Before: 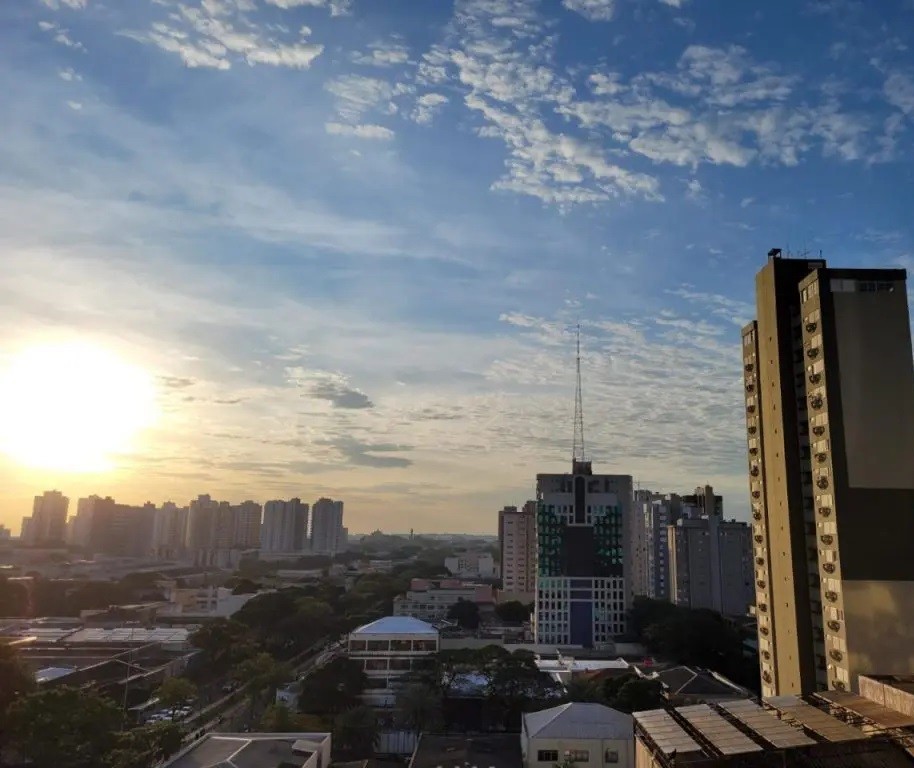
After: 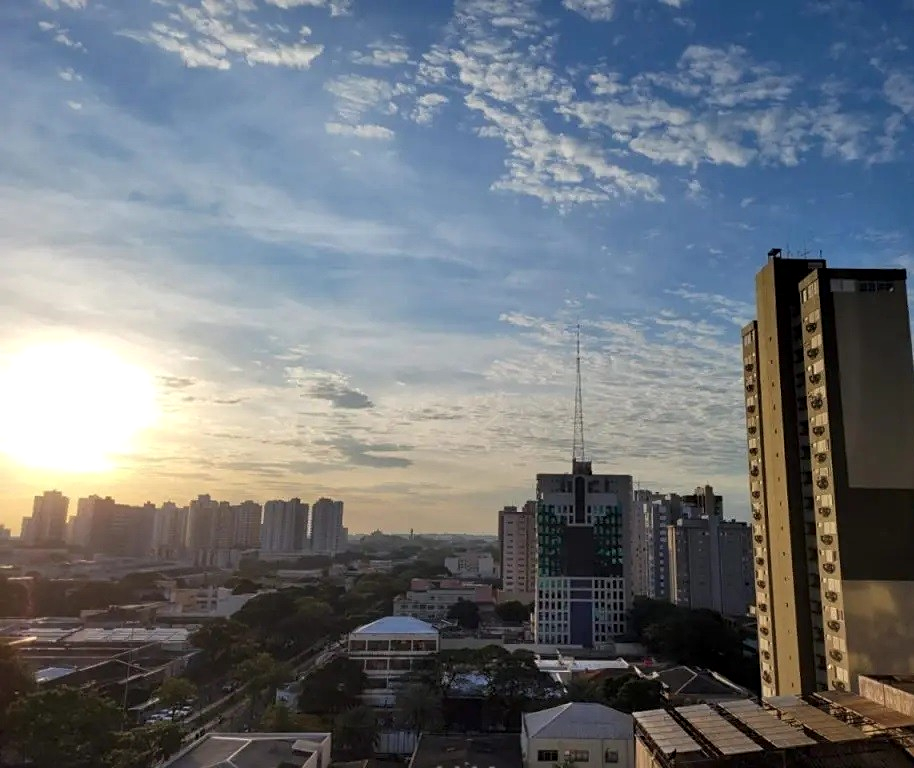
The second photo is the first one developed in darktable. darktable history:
local contrast: highlights 100%, shadows 100%, detail 120%, midtone range 0.2
sharpen: amount 0.2
